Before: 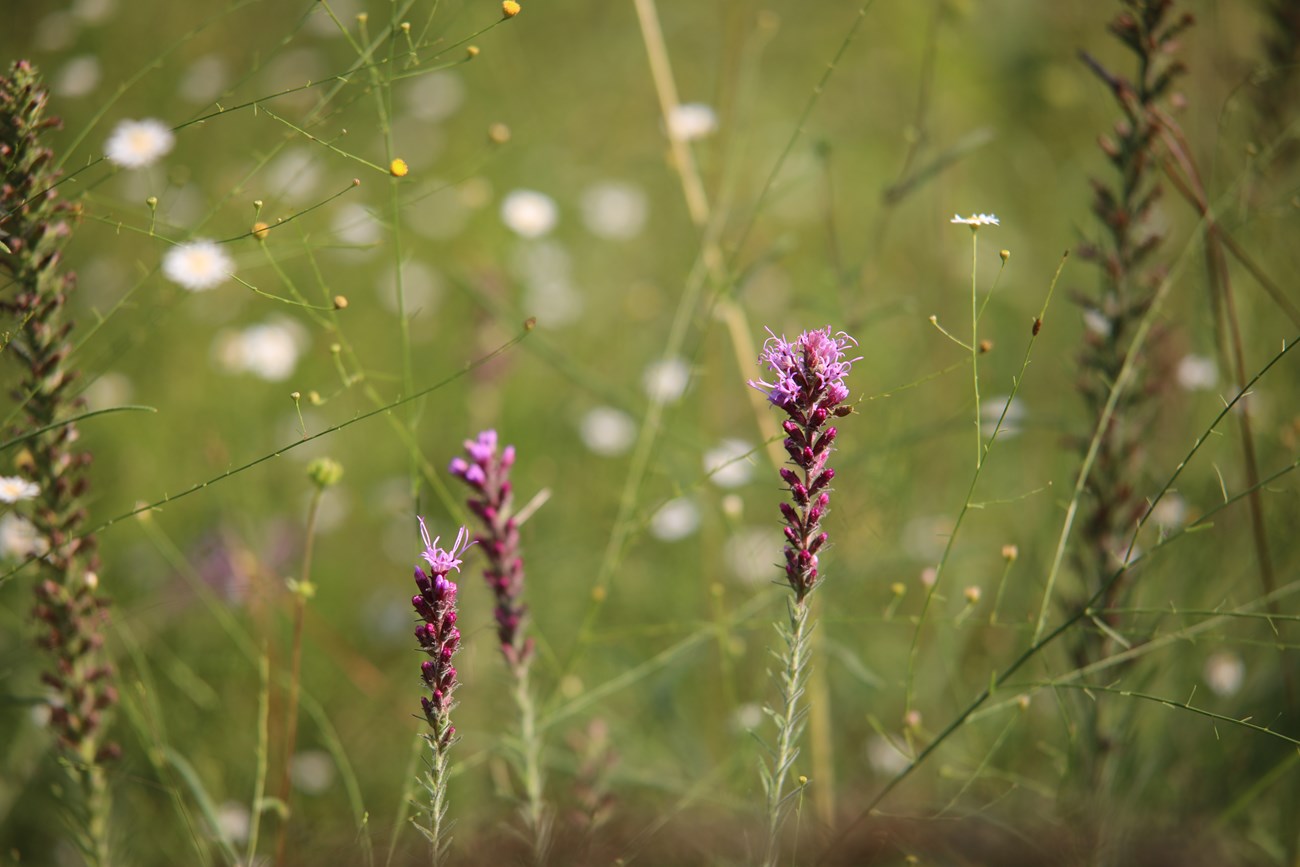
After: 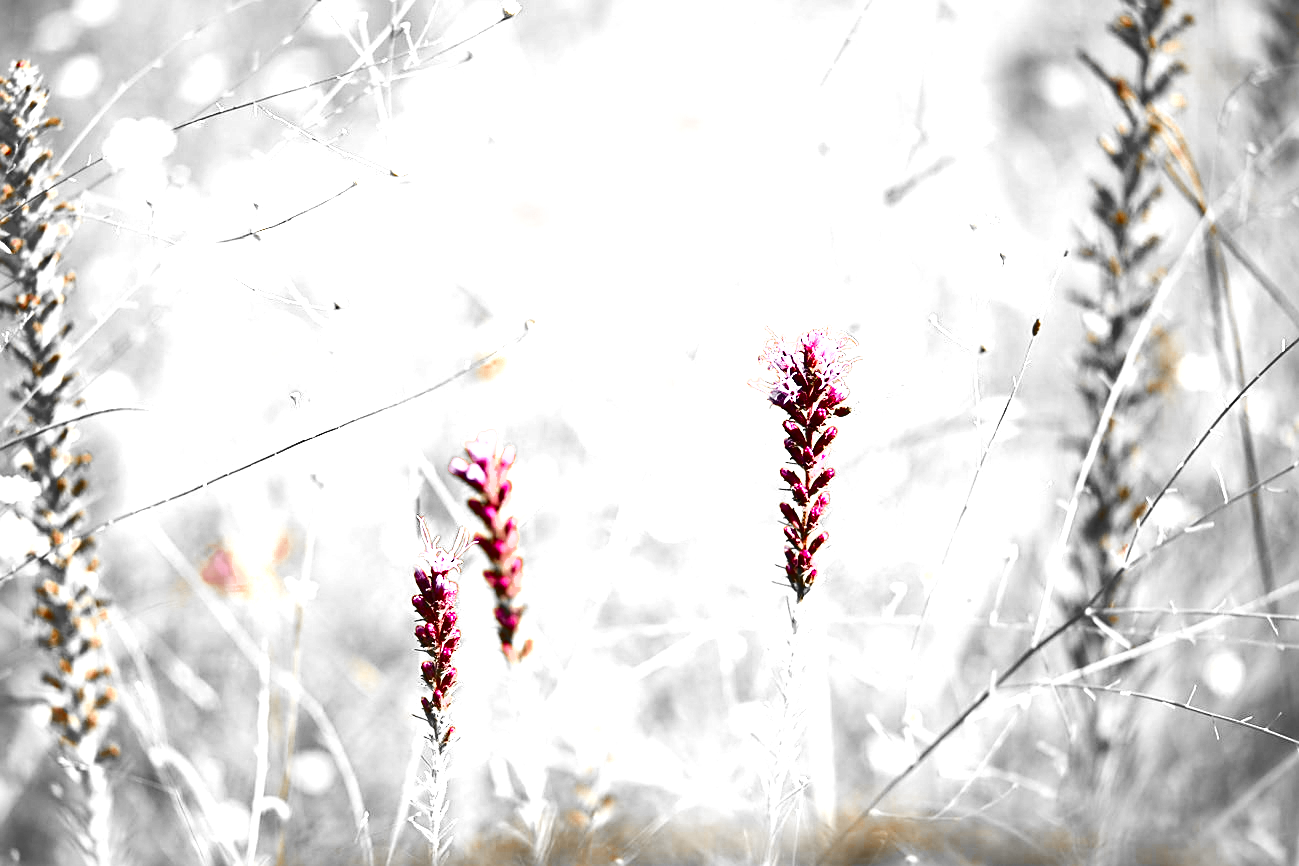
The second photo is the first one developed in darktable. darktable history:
color balance rgb: global offset › luminance -0.318%, global offset › chroma 0.111%, global offset › hue 165.38°, perceptual saturation grading › global saturation 30.987%
color zones: curves: ch0 [(0, 0.497) (0.096, 0.361) (0.221, 0.538) (0.429, 0.5) (0.571, 0.5) (0.714, 0.5) (0.857, 0.5) (1, 0.497)]; ch1 [(0, 0.5) (0.143, 0.5) (0.257, -0.002) (0.429, 0.04) (0.571, -0.001) (0.714, -0.015) (0.857, 0.024) (1, 0.5)]
exposure: black level correction 0, exposure 2.088 EV, compensate highlight preservation false
shadows and highlights: highlights color adjustment 40.57%, low approximation 0.01, soften with gaussian
tone curve: curves: ch0 [(0, 0) (0.004, 0.001) (0.133, 0.112) (0.325, 0.362) (0.832, 0.893) (1, 1)], preserve colors none
sharpen: on, module defaults
